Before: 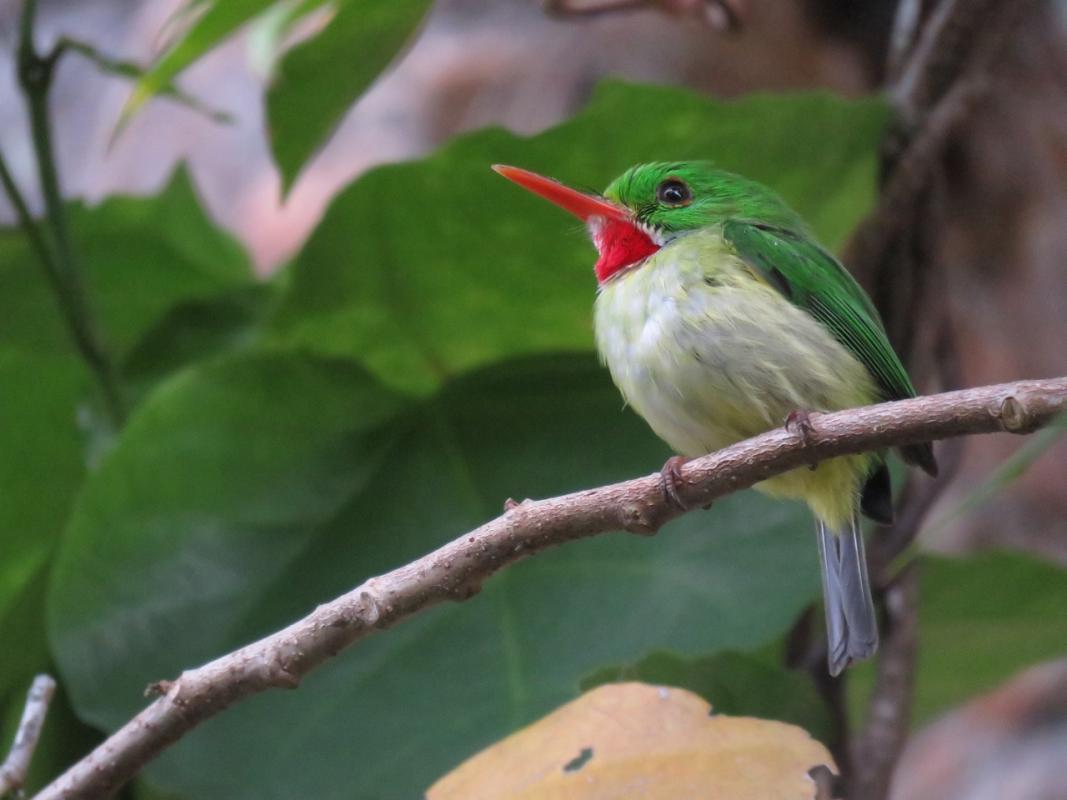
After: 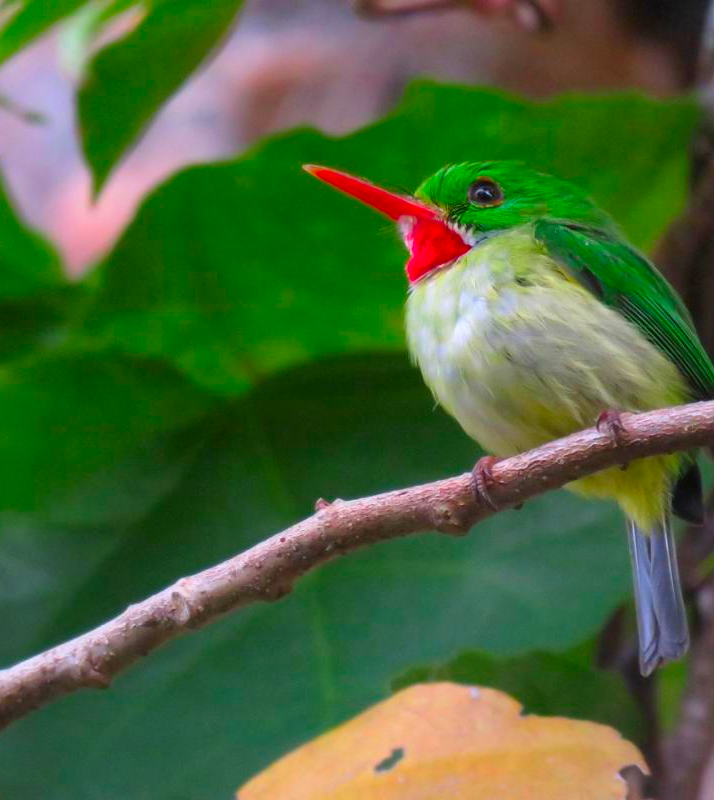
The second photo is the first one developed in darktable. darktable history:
color correction: highlights b* 0.006, saturation 1.8
crop and rotate: left 17.75%, right 15.333%
